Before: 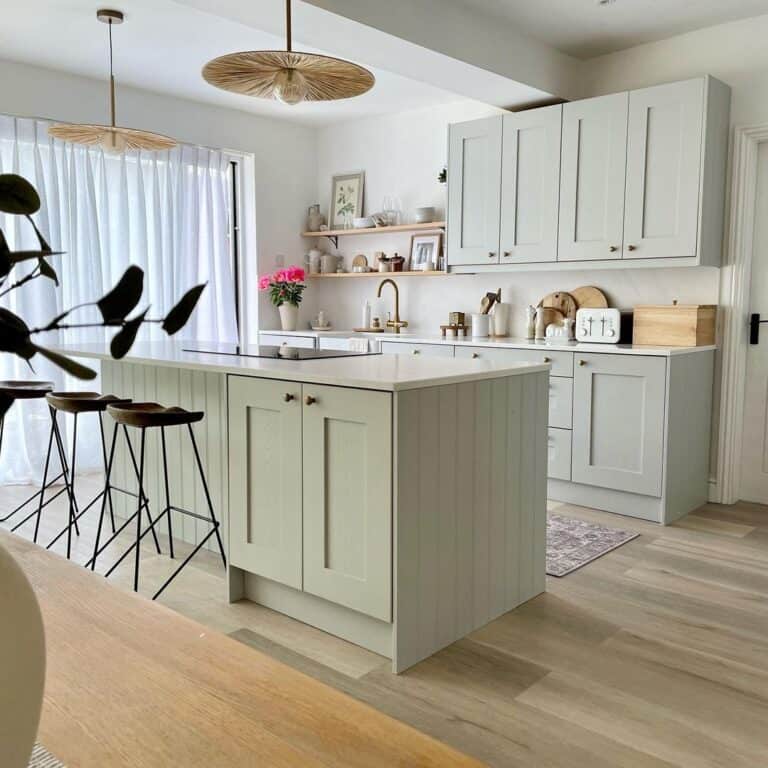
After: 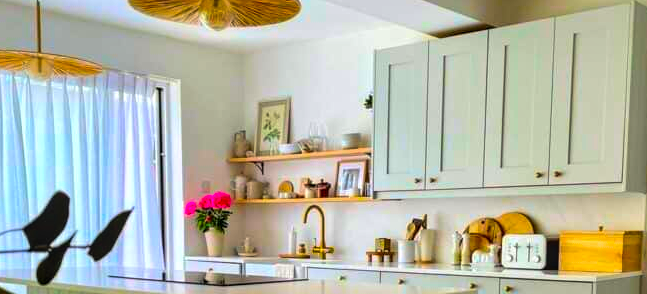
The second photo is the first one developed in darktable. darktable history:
contrast brightness saturation: saturation 0.485
local contrast: detail 130%
color balance rgb: linear chroma grading › shadows -39.529%, linear chroma grading › highlights 40.788%, linear chroma grading › global chroma 45.251%, linear chroma grading › mid-tones -29.707%, perceptual saturation grading › global saturation 25.807%
crop and rotate: left 9.674%, top 9.663%, right 5.975%, bottom 51.975%
